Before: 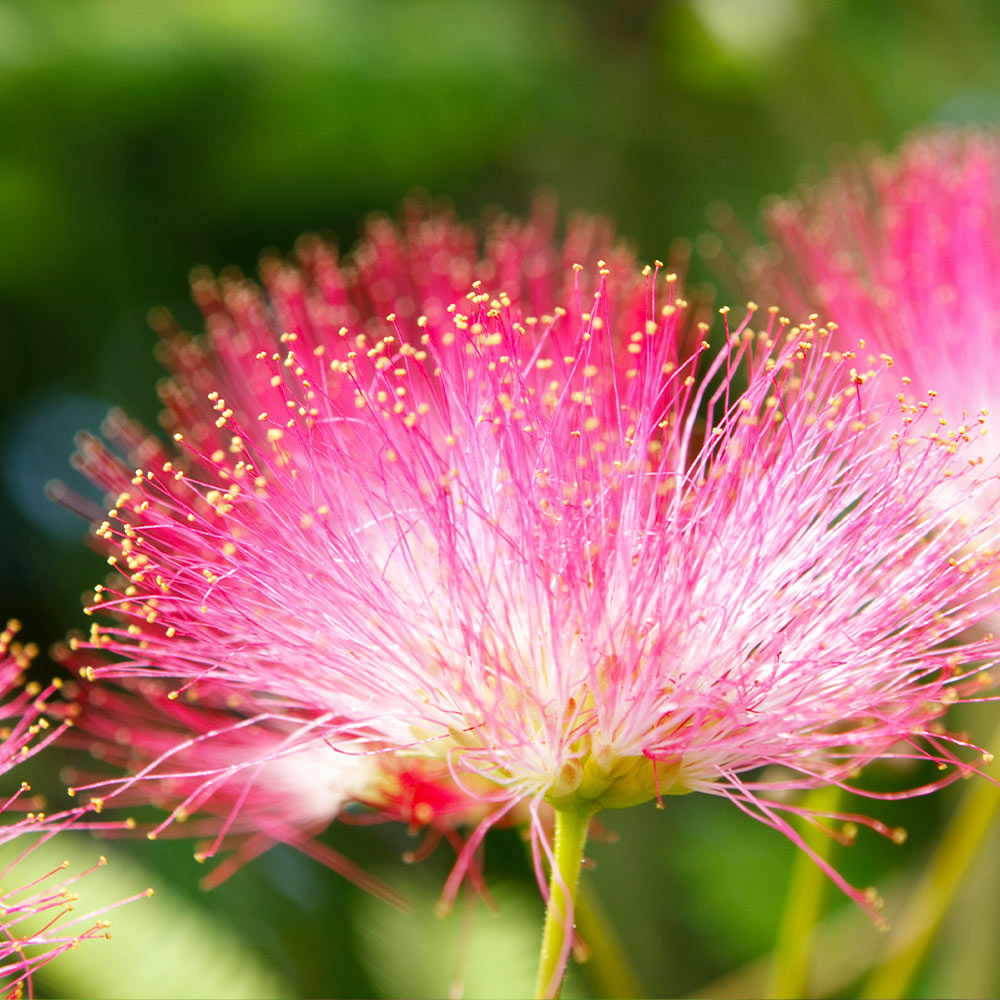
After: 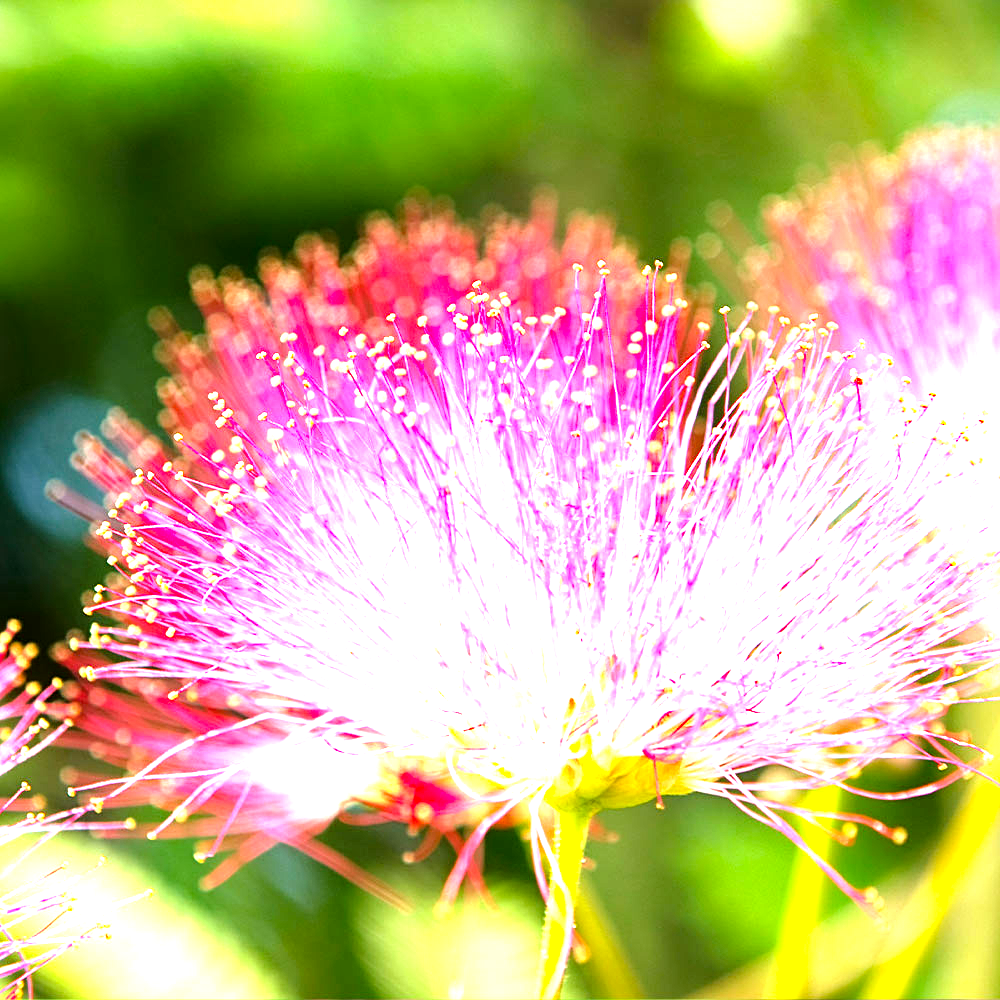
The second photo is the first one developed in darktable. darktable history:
tone equalizer: -8 EV -0.755 EV, -7 EV -0.721 EV, -6 EV -0.564 EV, -5 EV -0.408 EV, -3 EV 0.402 EV, -2 EV 0.6 EV, -1 EV 0.685 EV, +0 EV 0.738 EV, mask exposure compensation -0.511 EV
sharpen: radius 2.501, amount 0.337
haze removal: compatibility mode true, adaptive false
exposure: black level correction 0.001, exposure 1.118 EV, compensate highlight preservation false
